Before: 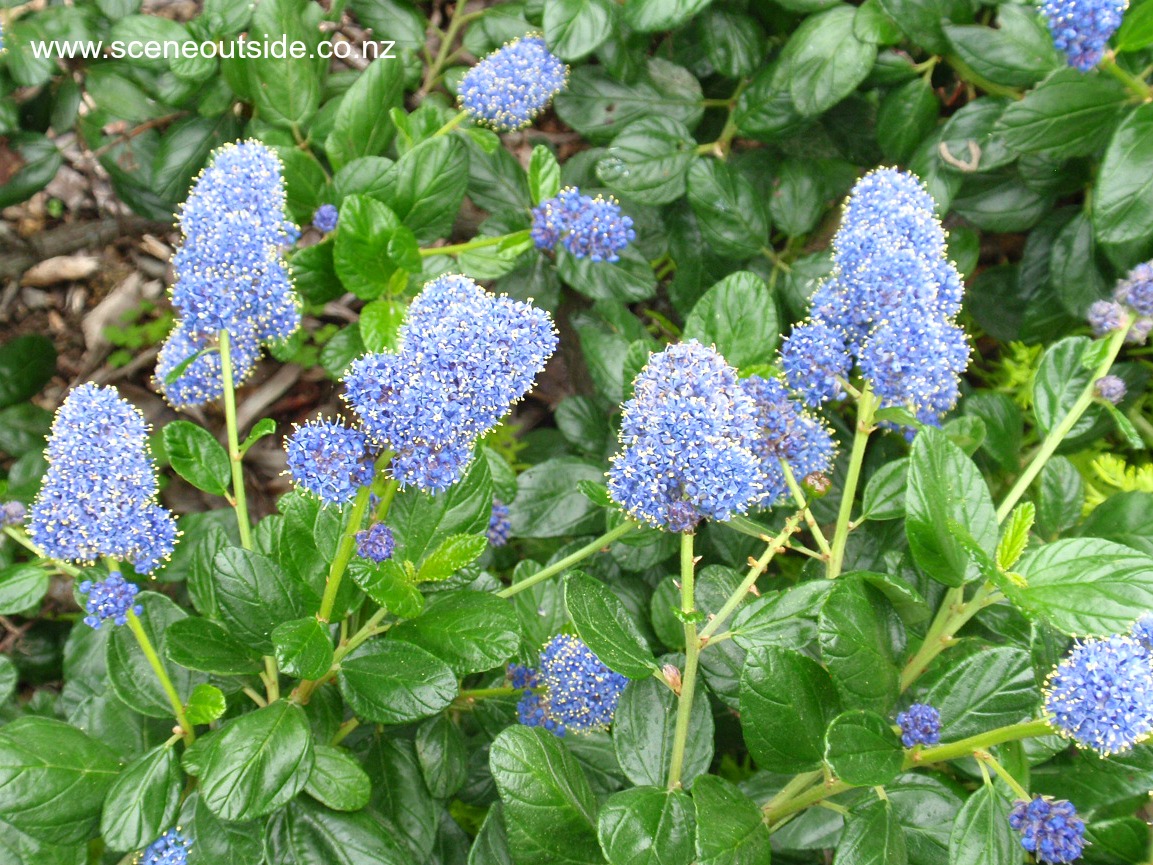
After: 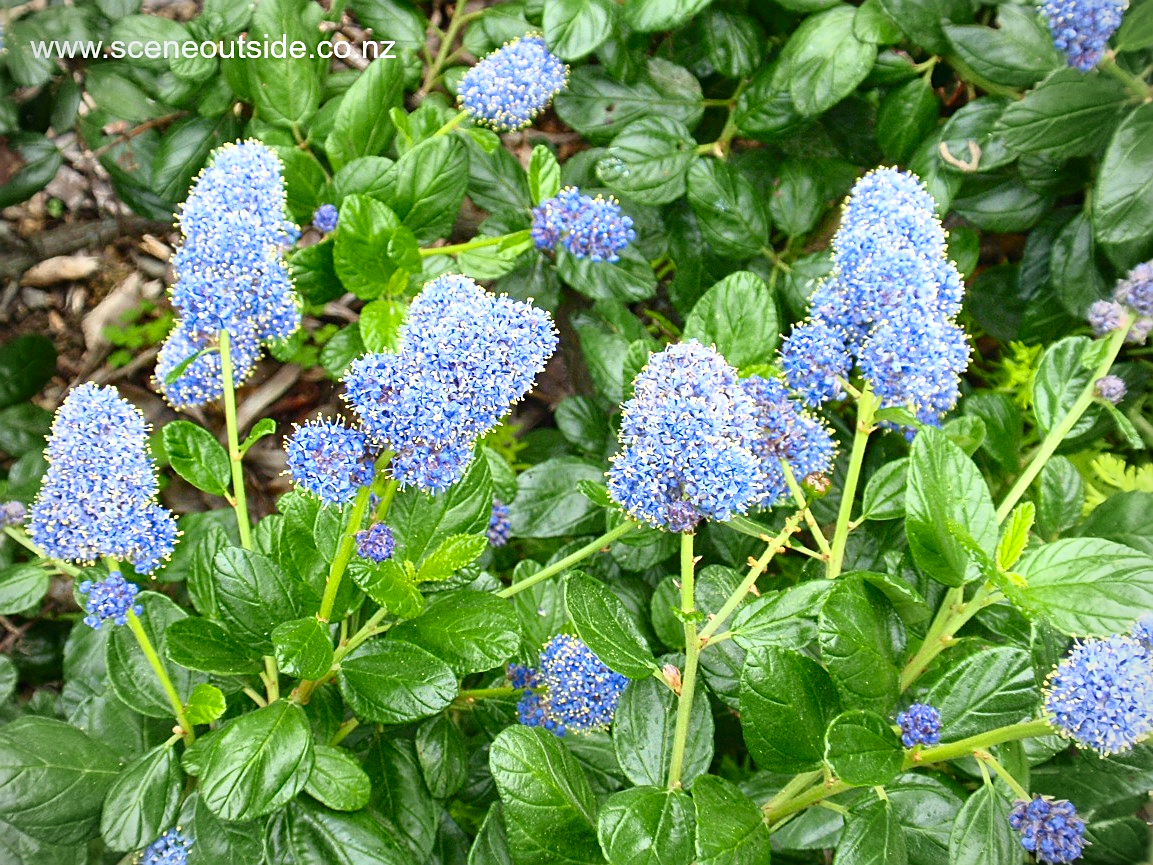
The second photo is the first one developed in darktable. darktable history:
sharpen: on, module defaults
tone curve: curves: ch0 [(0, 0.01) (0.037, 0.032) (0.131, 0.108) (0.275, 0.258) (0.483, 0.512) (0.61, 0.661) (0.696, 0.76) (0.792, 0.867) (0.911, 0.955) (0.997, 0.995)]; ch1 [(0, 0) (0.308, 0.268) (0.425, 0.383) (0.503, 0.502) (0.529, 0.543) (0.706, 0.754) (0.869, 0.907) (1, 1)]; ch2 [(0, 0) (0.228, 0.196) (0.336, 0.315) (0.399, 0.403) (0.485, 0.487) (0.502, 0.502) (0.525, 0.523) (0.545, 0.552) (0.587, 0.61) (0.636, 0.654) (0.711, 0.729) (0.855, 0.87) (0.998, 0.977)], color space Lab, independent channels, preserve colors none
color contrast: green-magenta contrast 0.8, blue-yellow contrast 1.1, unbound 0
vignetting: fall-off radius 60.92%
